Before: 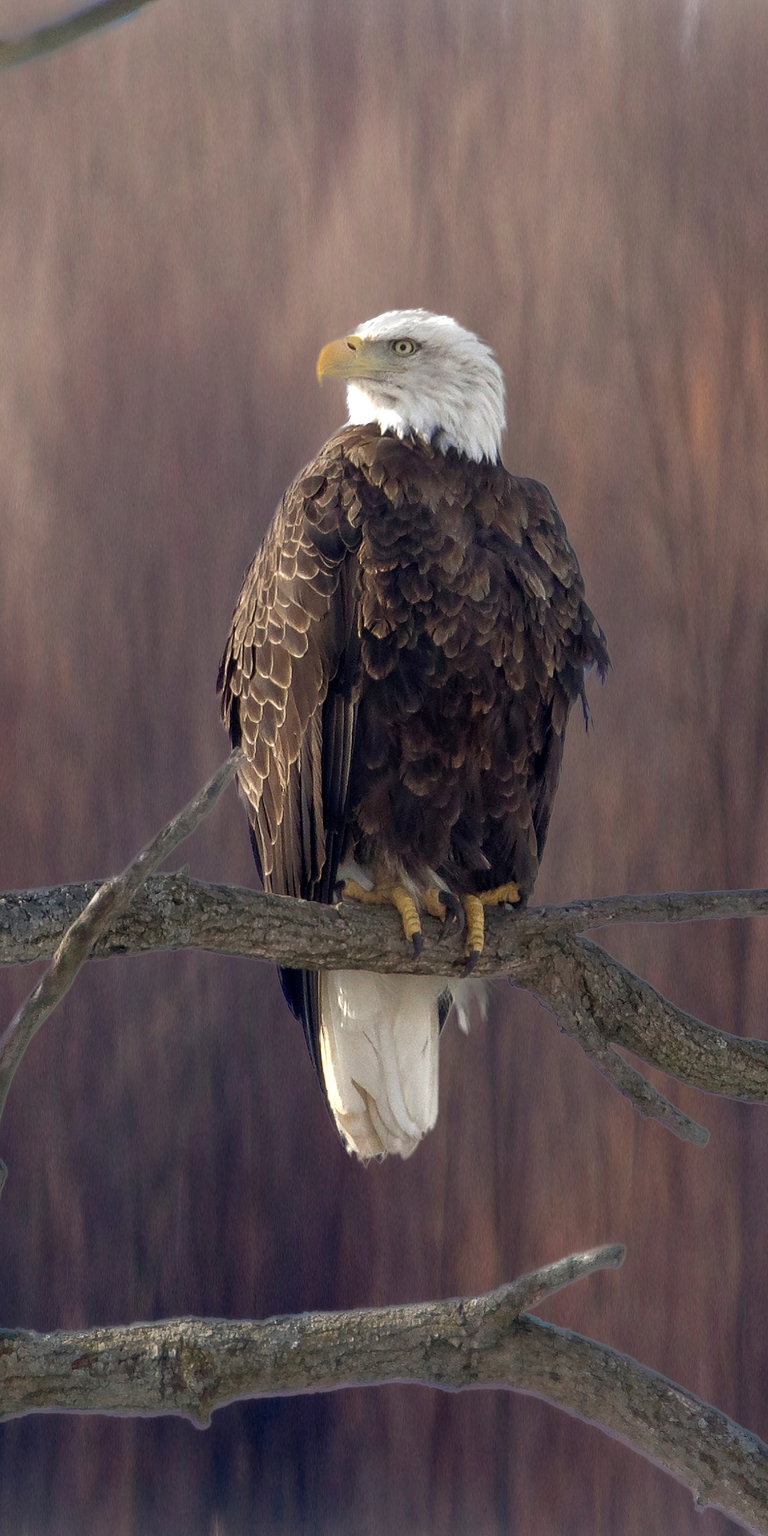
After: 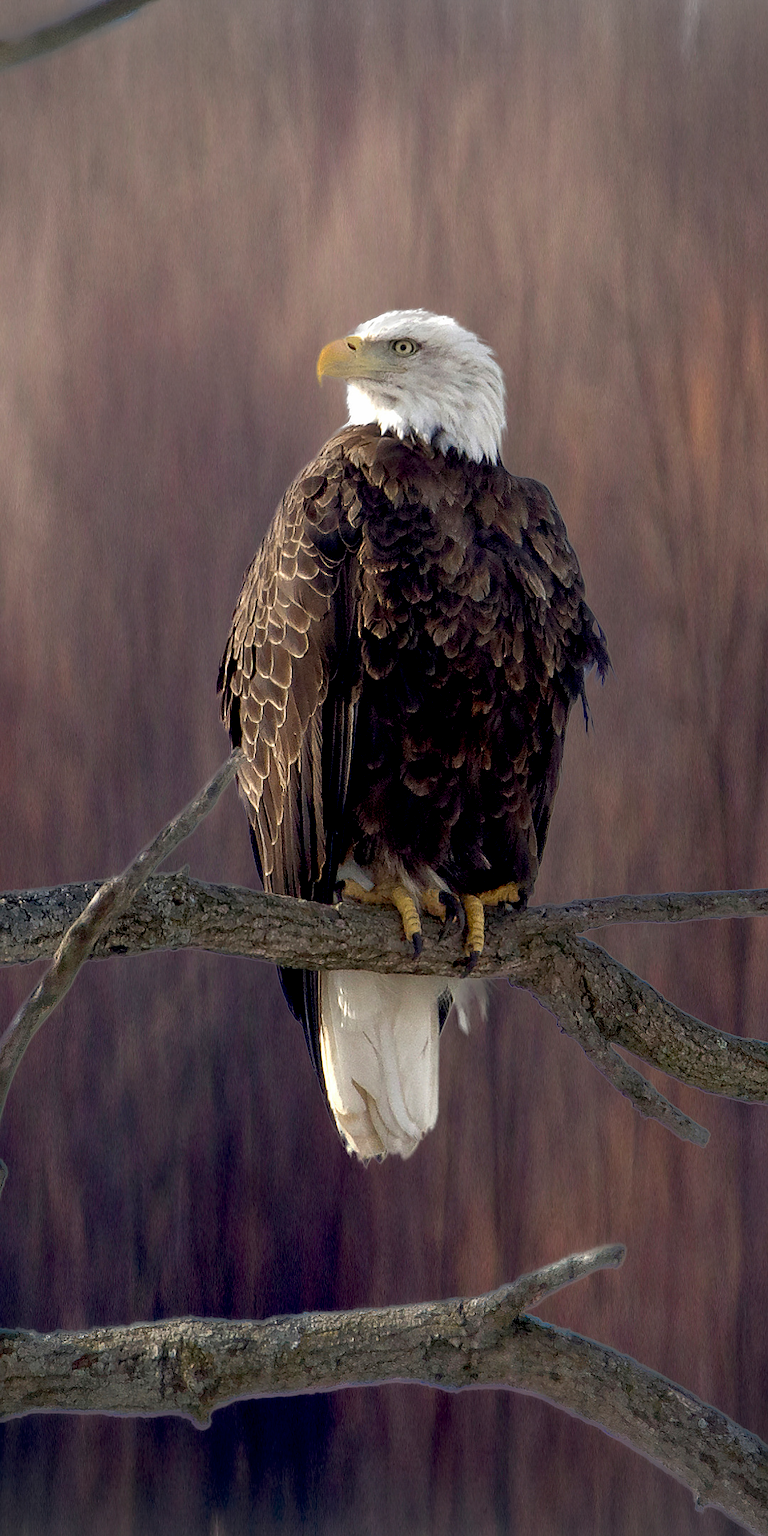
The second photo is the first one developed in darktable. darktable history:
sharpen: radius 1
vignetting: unbound false
exposure: black level correction 0.016, exposure -0.009 EV, compensate highlight preservation false
